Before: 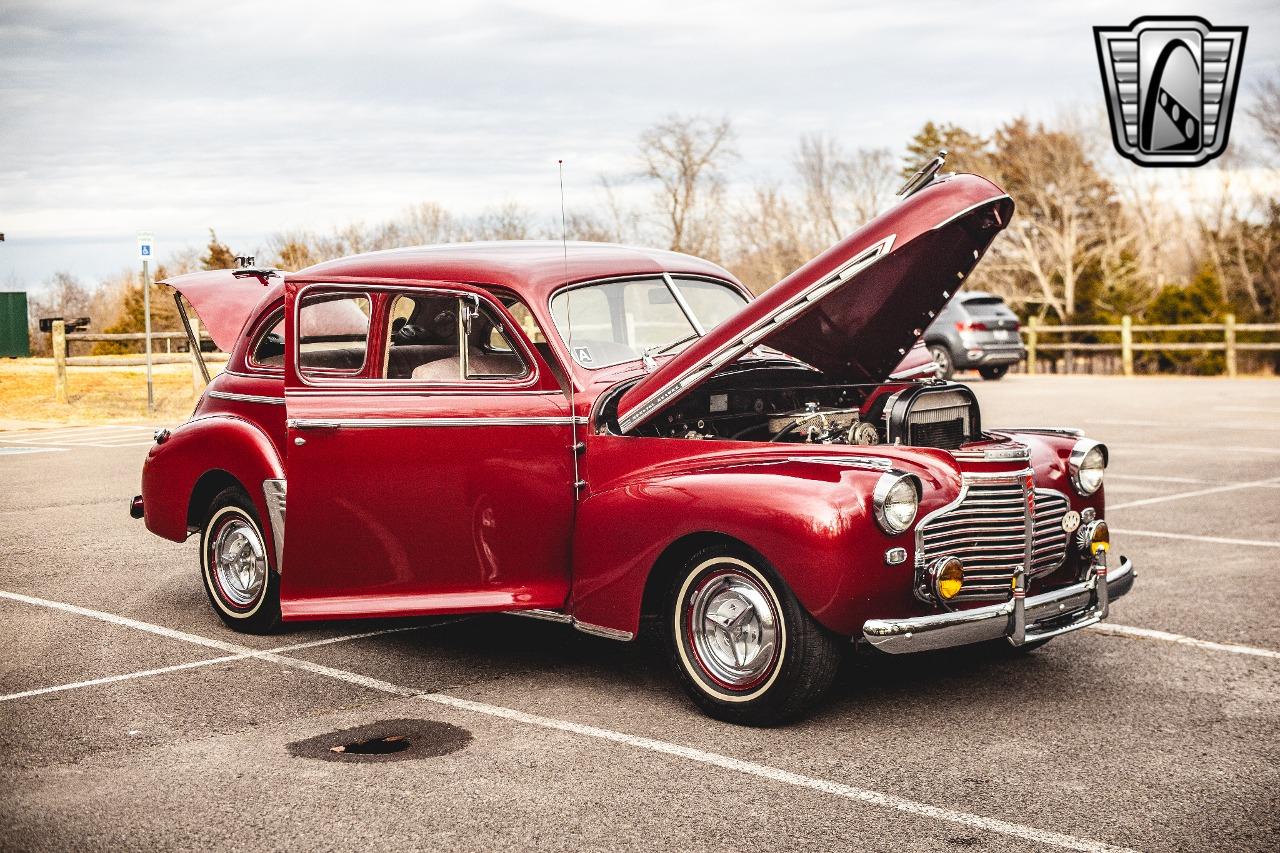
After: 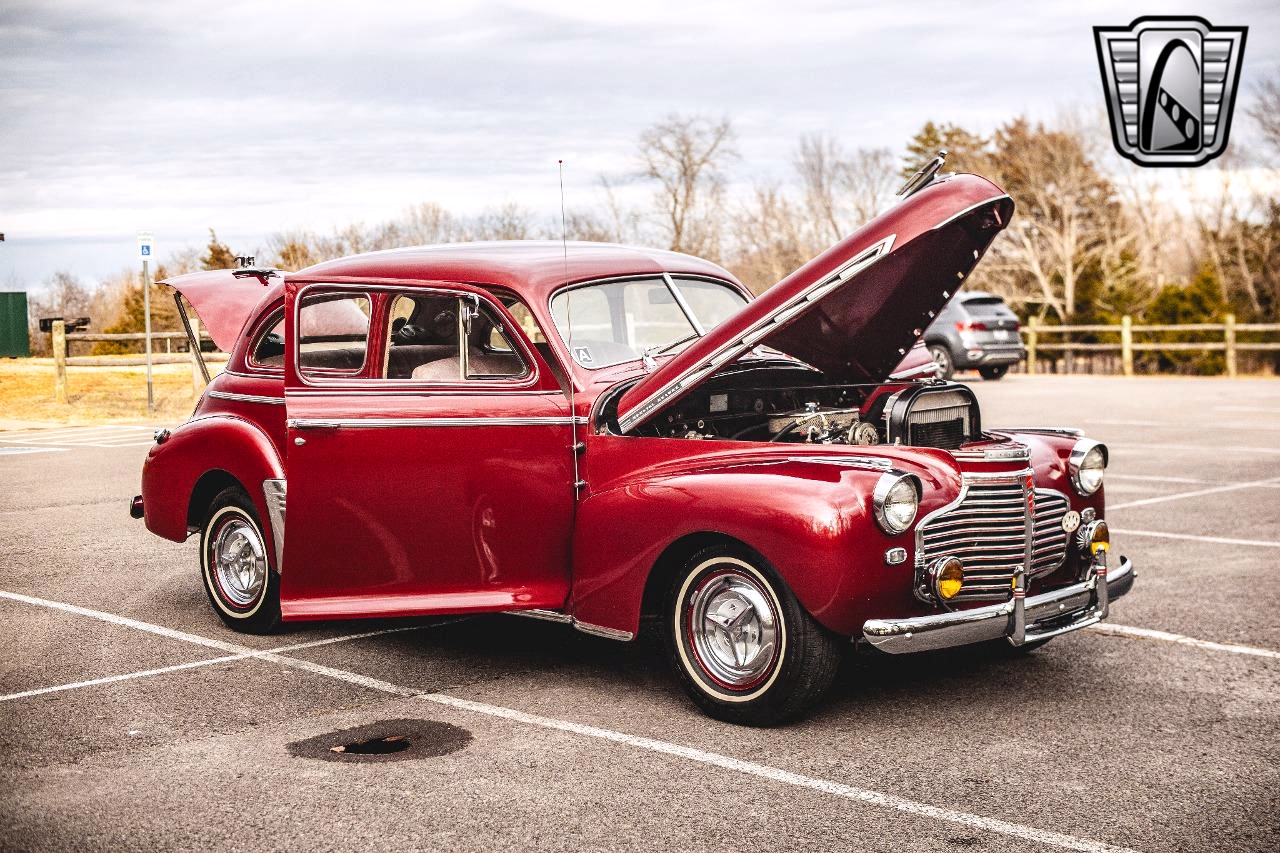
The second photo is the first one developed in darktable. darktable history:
local contrast: highlights 100%, shadows 100%, detail 120%, midtone range 0.2
white balance: red 1.009, blue 1.027
